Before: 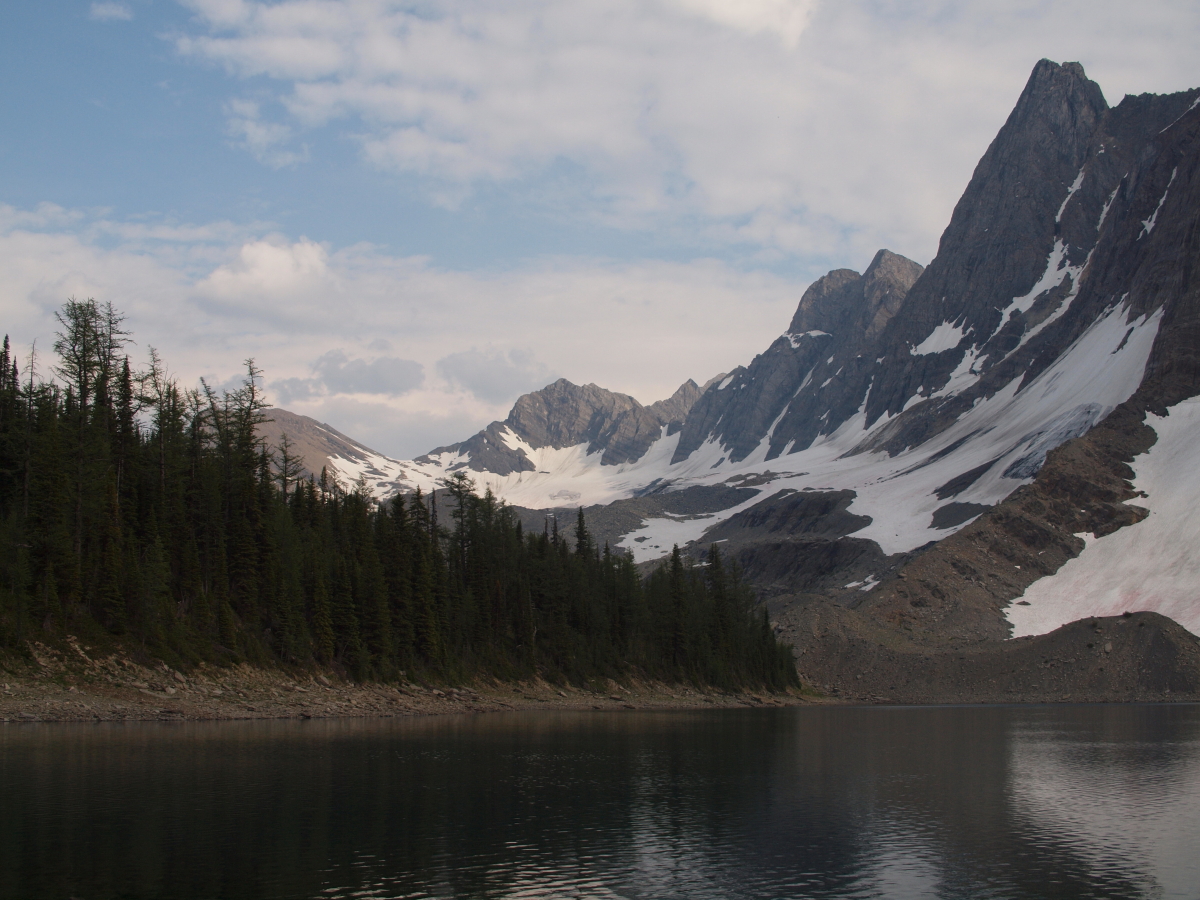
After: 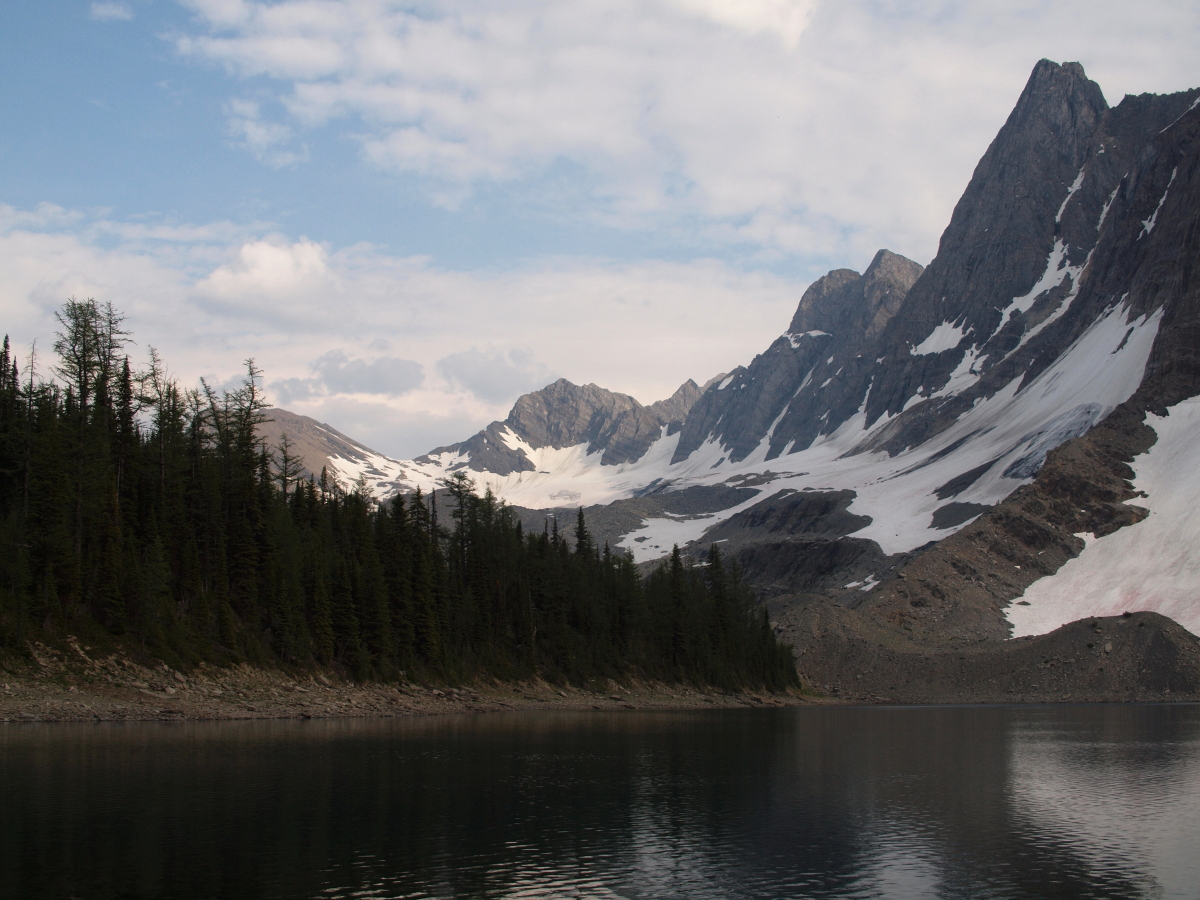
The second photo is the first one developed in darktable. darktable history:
exposure: exposure -0.157 EV, compensate highlight preservation false
tone equalizer: -8 EV -0.418 EV, -7 EV -0.41 EV, -6 EV -0.317 EV, -5 EV -0.261 EV, -3 EV 0.251 EV, -2 EV 0.325 EV, -1 EV 0.399 EV, +0 EV 0.386 EV
local contrast: mode bilateral grid, contrast 14, coarseness 35, detail 105%, midtone range 0.2
